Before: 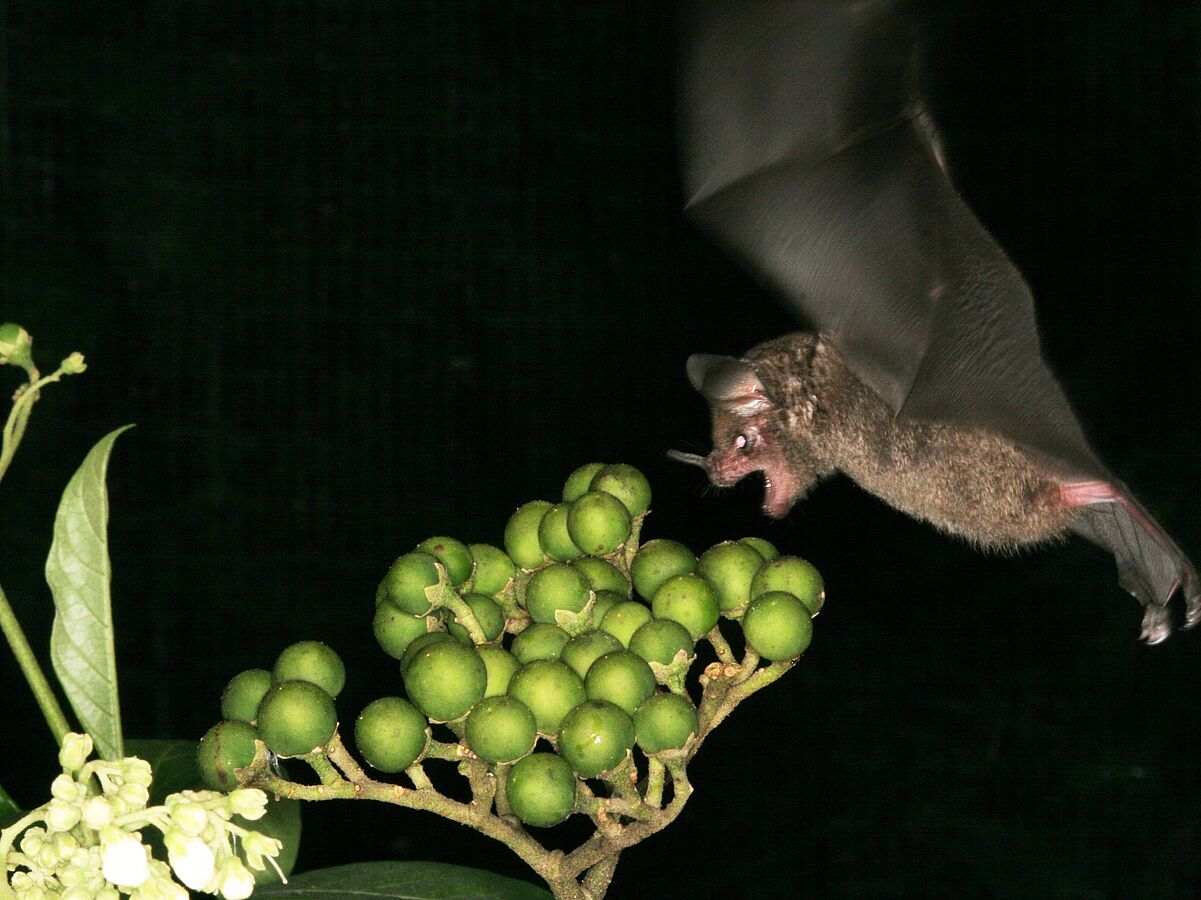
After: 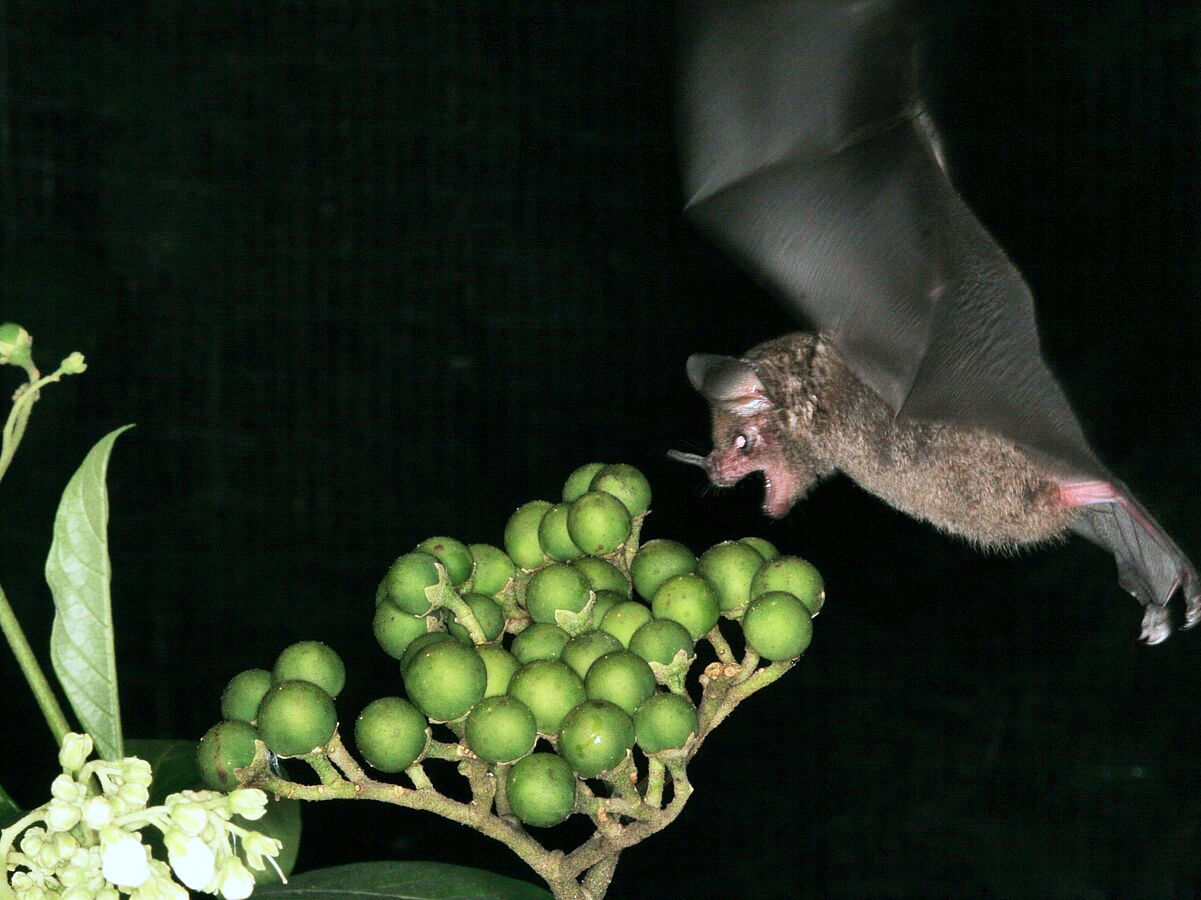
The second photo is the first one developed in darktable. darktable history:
color calibration: x 0.37, y 0.382, temperature 4315.67 K
shadows and highlights: shadows 33.91, highlights -46.84, compress 49.68%, soften with gaussian
